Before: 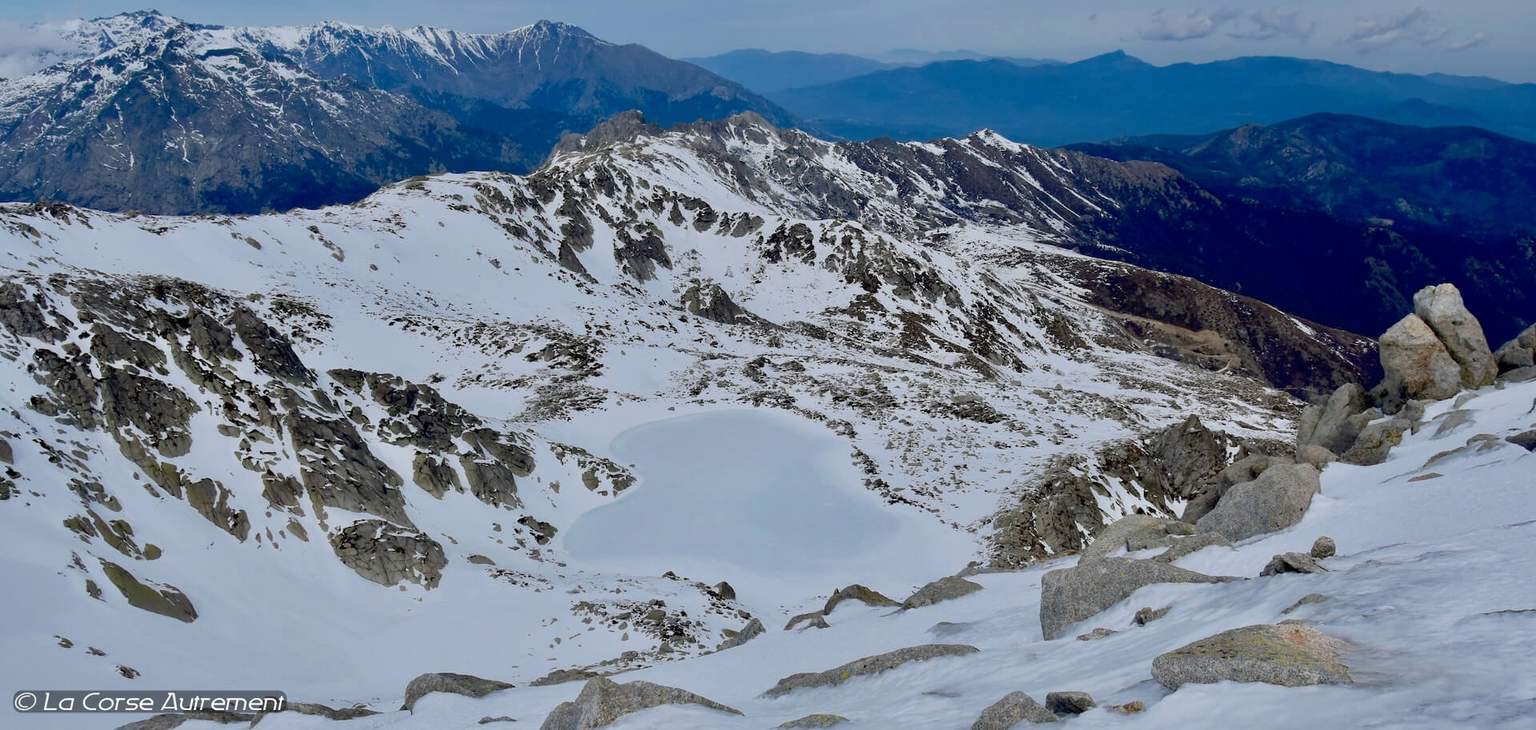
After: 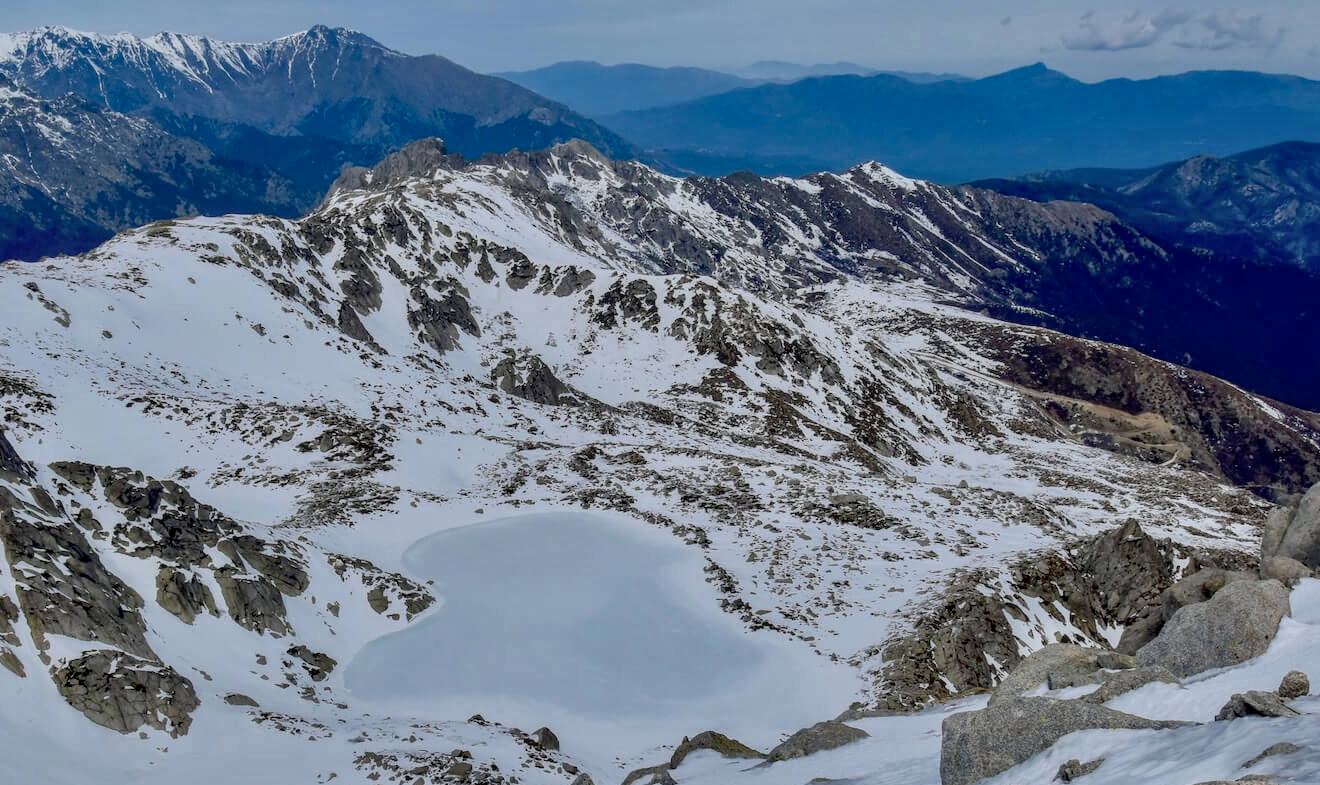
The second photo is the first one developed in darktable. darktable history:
local contrast: highlights 5%, shadows 2%, detail 133%
shadows and highlights: radius 118.58, shadows 42.45, highlights -61.62, soften with gaussian
crop: left 18.797%, right 12.402%, bottom 14.019%
